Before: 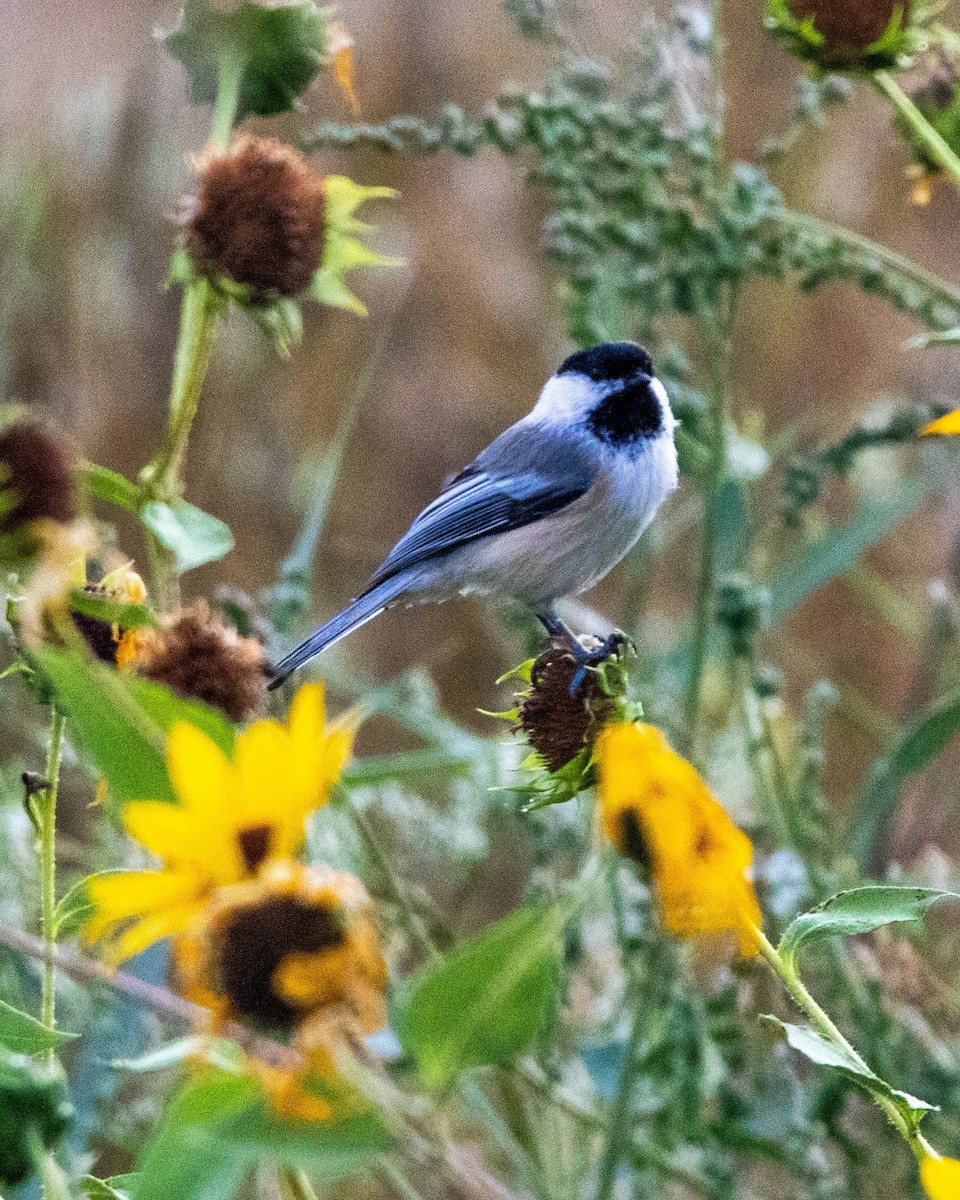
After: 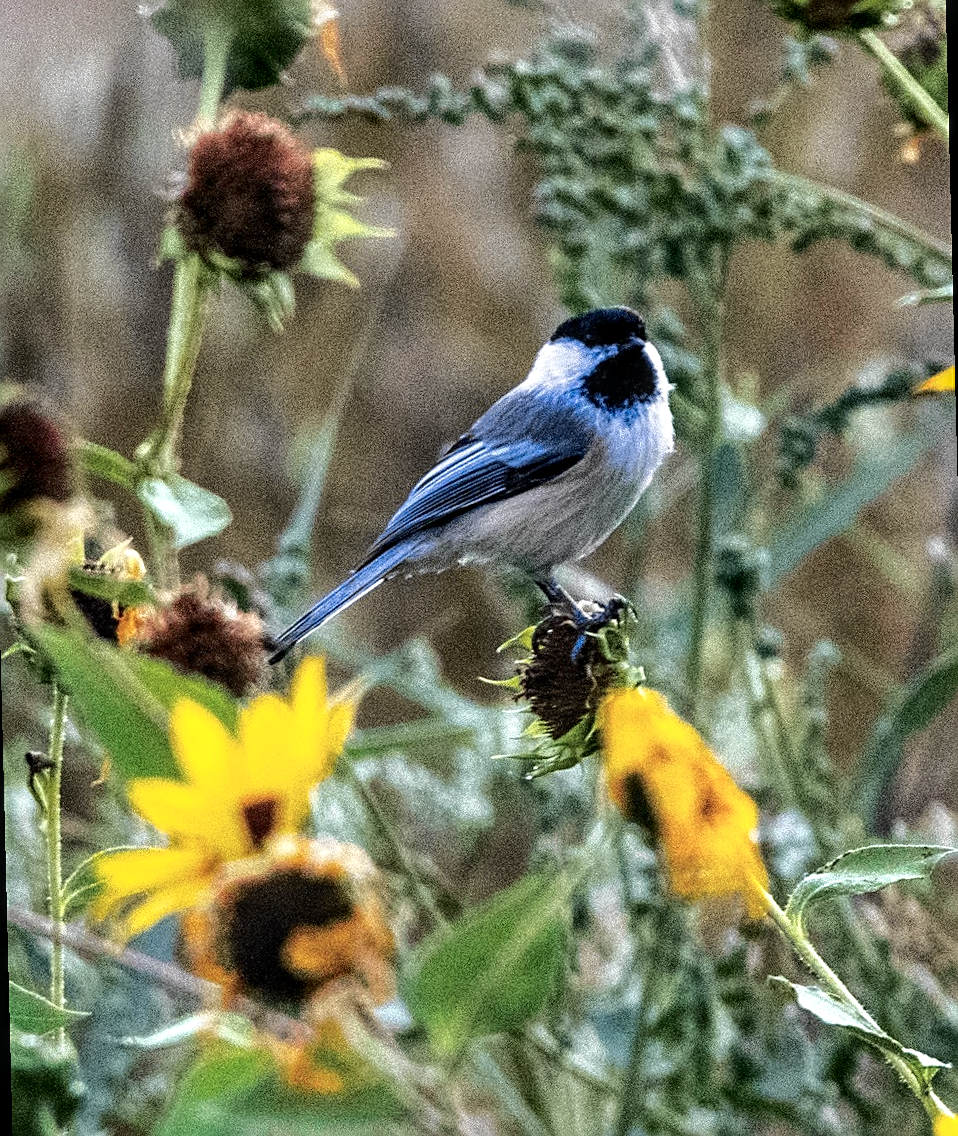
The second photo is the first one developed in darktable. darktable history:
rotate and perspective: rotation -1.42°, crop left 0.016, crop right 0.984, crop top 0.035, crop bottom 0.965
local contrast: on, module defaults
rgb curve: curves: ch0 [(0, 0) (0.175, 0.154) (0.785, 0.663) (1, 1)]
sharpen: on, module defaults
tone equalizer: -8 EV -0.417 EV, -7 EV -0.389 EV, -6 EV -0.333 EV, -5 EV -0.222 EV, -3 EV 0.222 EV, -2 EV 0.333 EV, -1 EV 0.389 EV, +0 EV 0.417 EV, edges refinement/feathering 500, mask exposure compensation -1.57 EV, preserve details no
tone curve: curves: ch0 [(0, 0) (0.058, 0.037) (0.214, 0.183) (0.304, 0.288) (0.561, 0.554) (0.687, 0.677) (0.768, 0.768) (0.858, 0.861) (0.987, 0.945)]; ch1 [(0, 0) (0.172, 0.123) (0.312, 0.296) (0.432, 0.448) (0.471, 0.469) (0.502, 0.5) (0.521, 0.505) (0.565, 0.569) (0.663, 0.663) (0.703, 0.721) (0.857, 0.917) (1, 1)]; ch2 [(0, 0) (0.411, 0.424) (0.485, 0.497) (0.502, 0.5) (0.517, 0.511) (0.556, 0.551) (0.626, 0.594) (0.709, 0.661) (1, 1)], color space Lab, independent channels, preserve colors none
